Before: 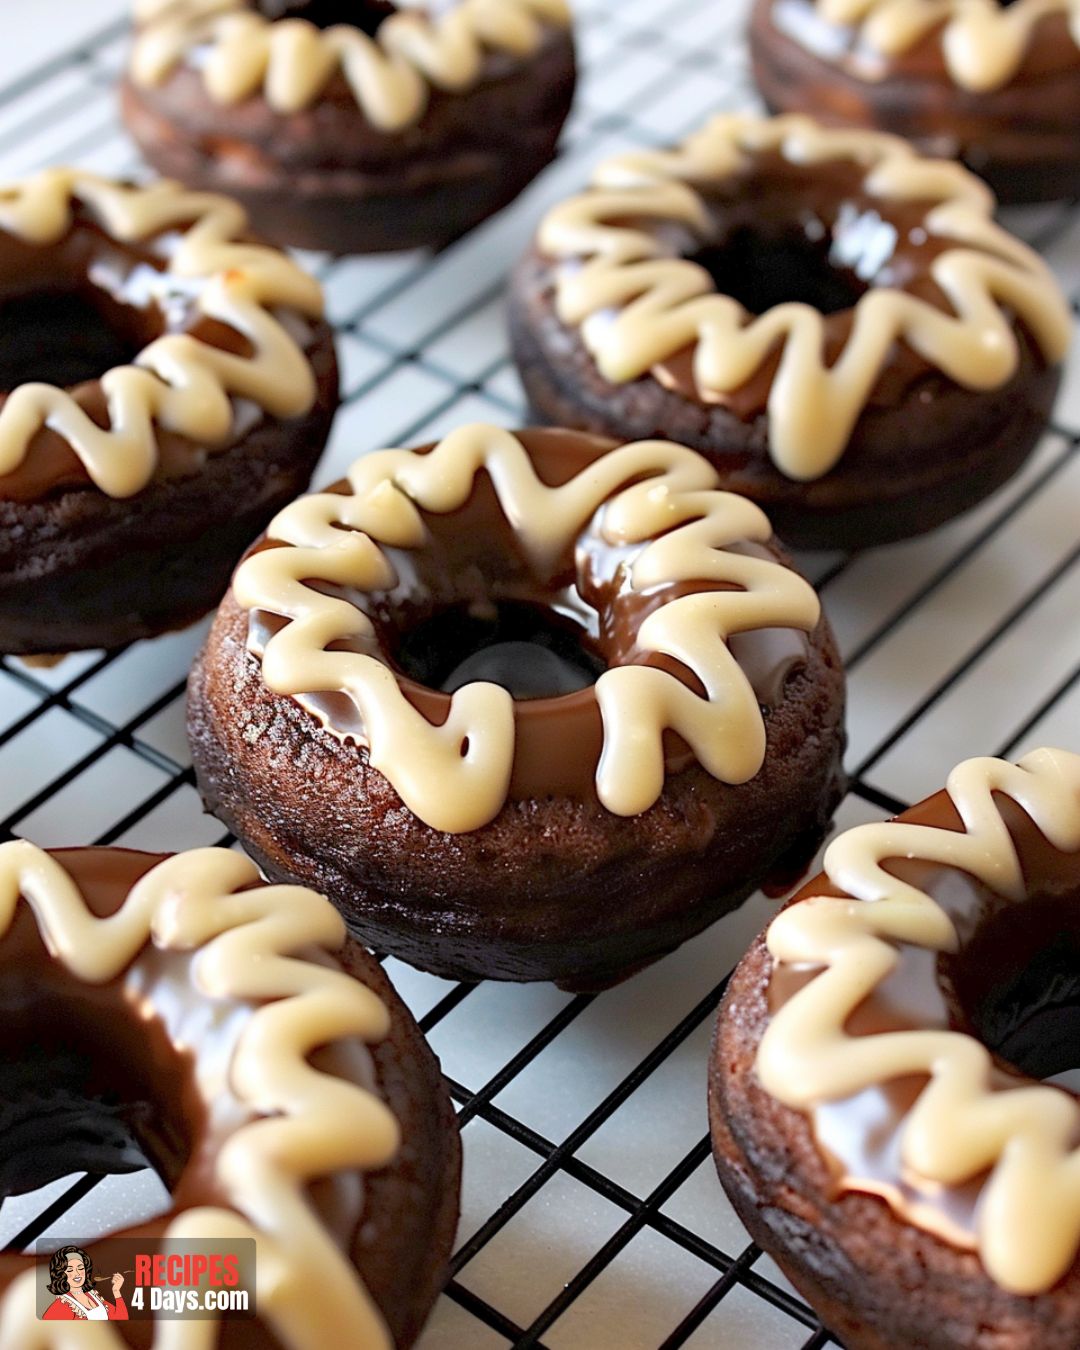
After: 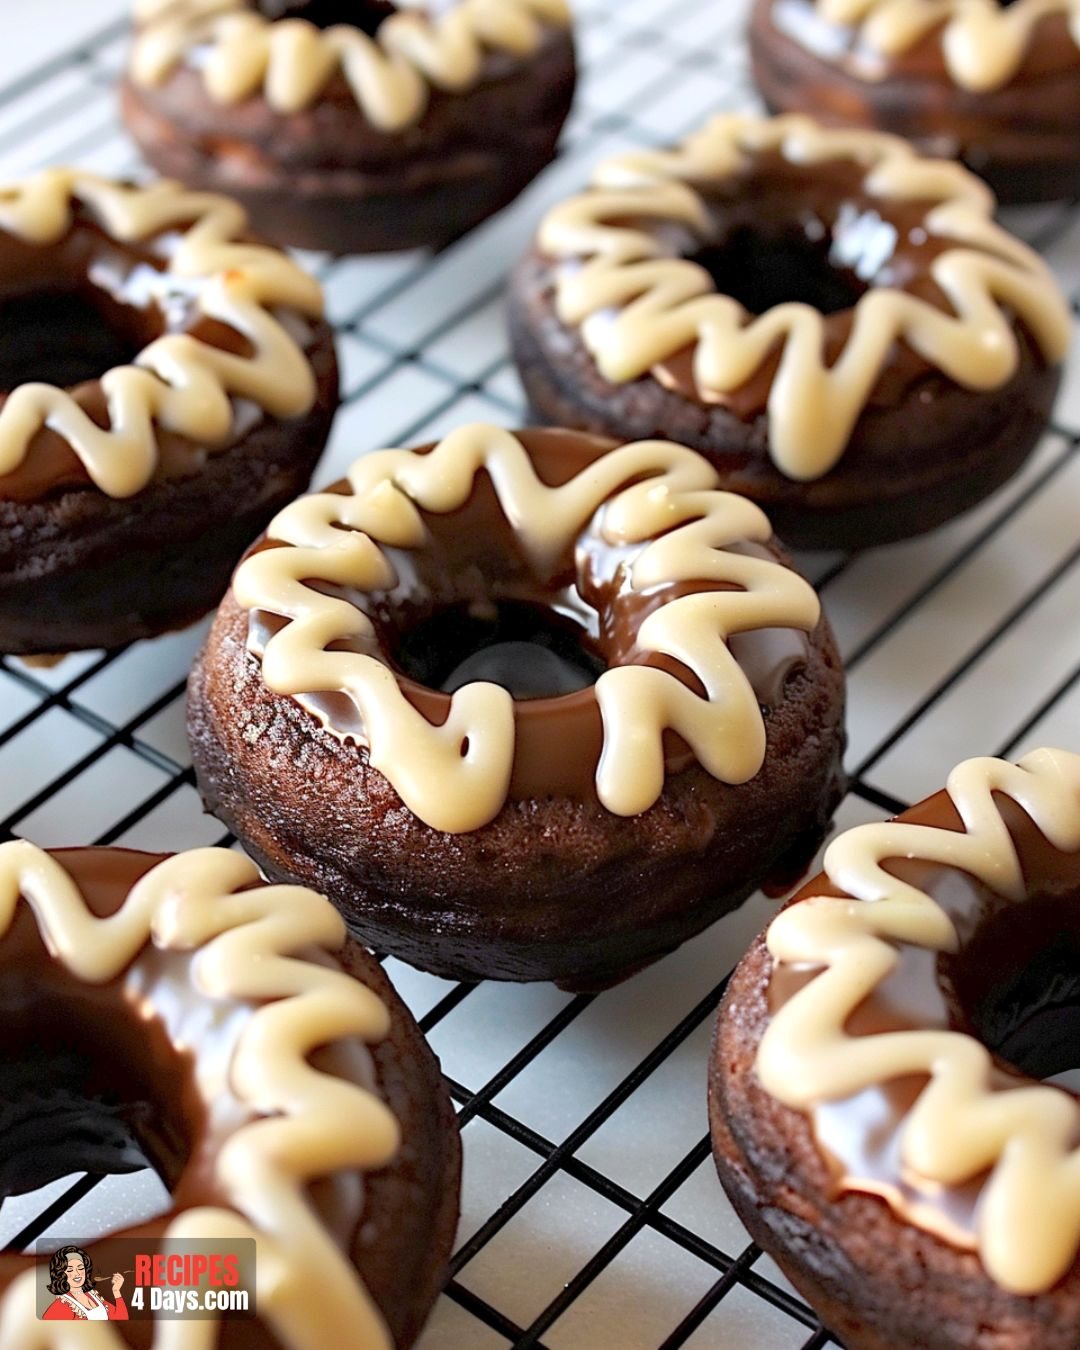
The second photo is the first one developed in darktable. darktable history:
levels: white 99.97%, levels [0, 0.492, 0.984]
